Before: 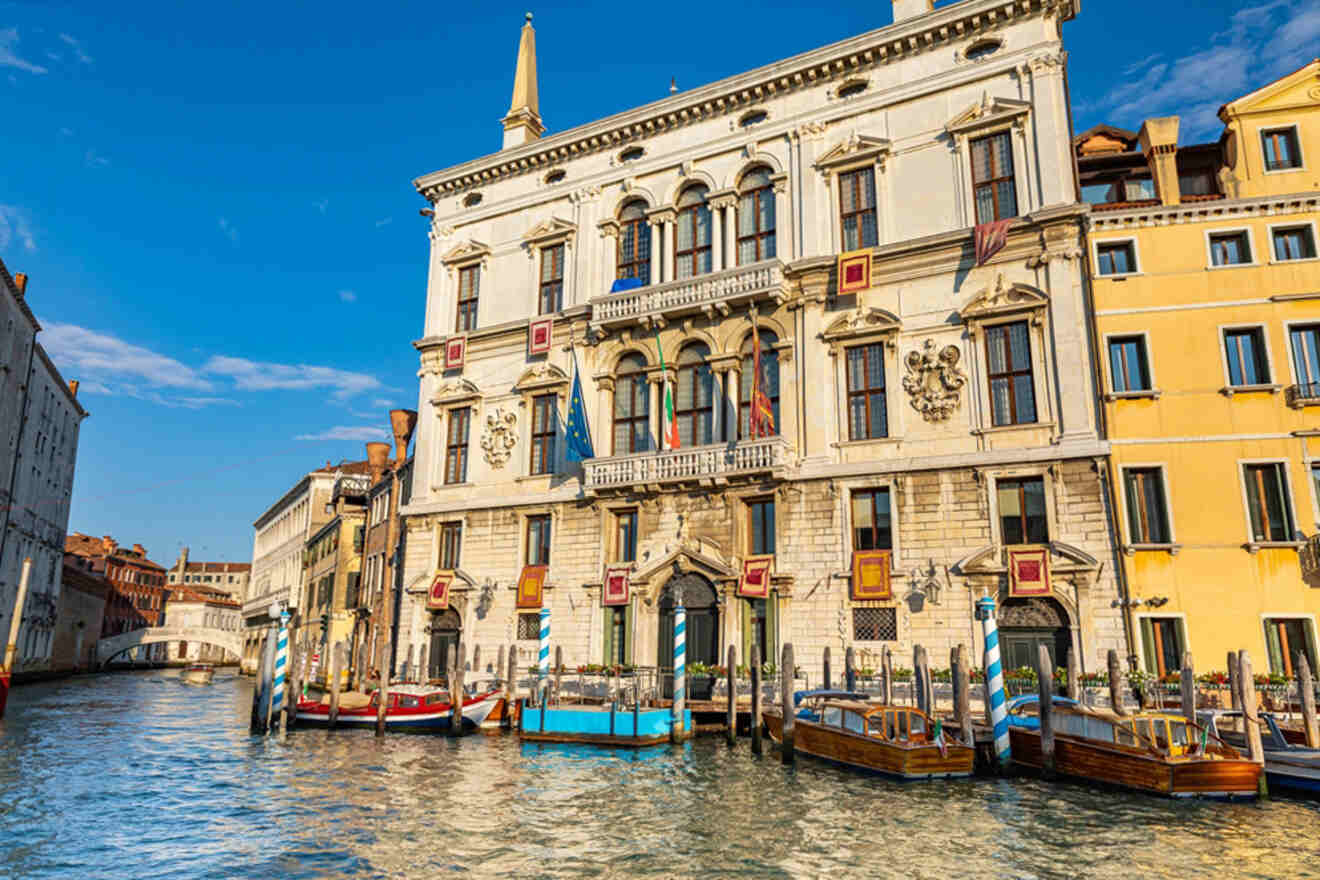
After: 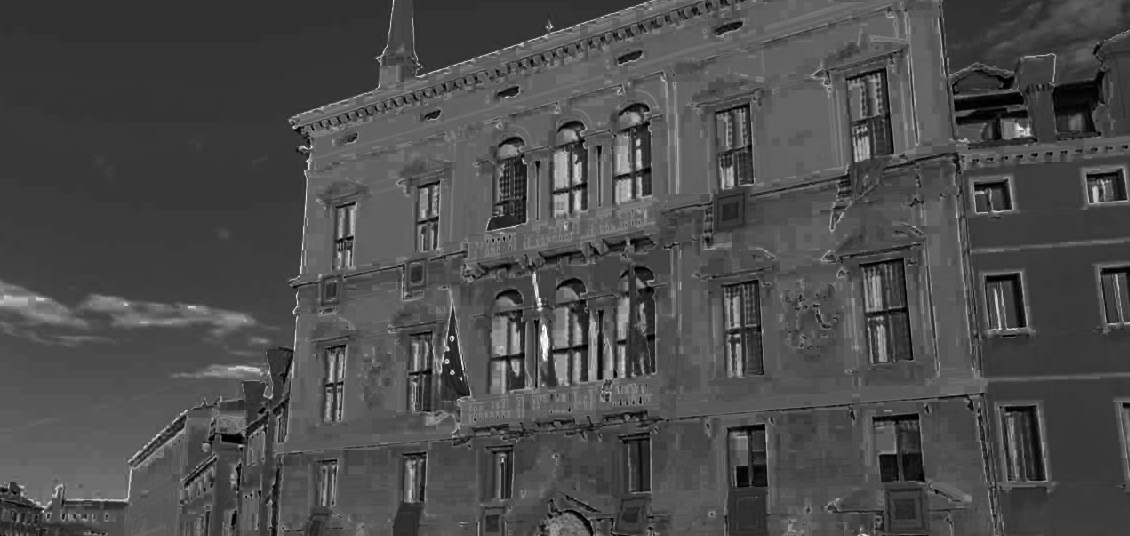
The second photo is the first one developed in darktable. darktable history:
color correction: highlights a* 1.99, highlights b* 34.38, shadows a* -37.44, shadows b* -5.78
crop and rotate: left 9.414%, top 7.141%, right 4.975%, bottom 31.908%
color zones: curves: ch0 [(0.002, 0.429) (0.121, 0.212) (0.198, 0.113) (0.276, 0.344) (0.331, 0.541) (0.41, 0.56) (0.482, 0.289) (0.619, 0.227) (0.721, 0.18) (0.821, 0.435) (0.928, 0.555) (1, 0.587)]; ch1 [(0, 0) (0.143, 0) (0.286, 0) (0.429, 0) (0.571, 0) (0.714, 0) (0.857, 0)], mix 101.98%
